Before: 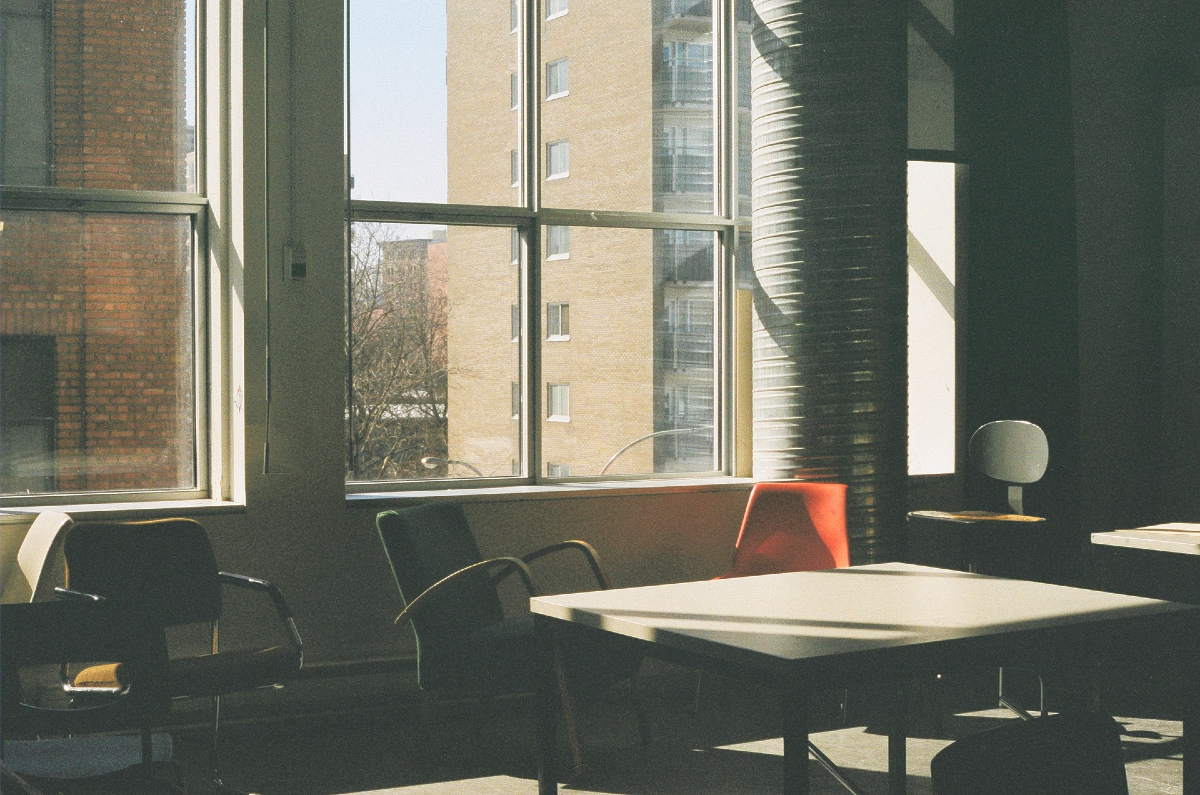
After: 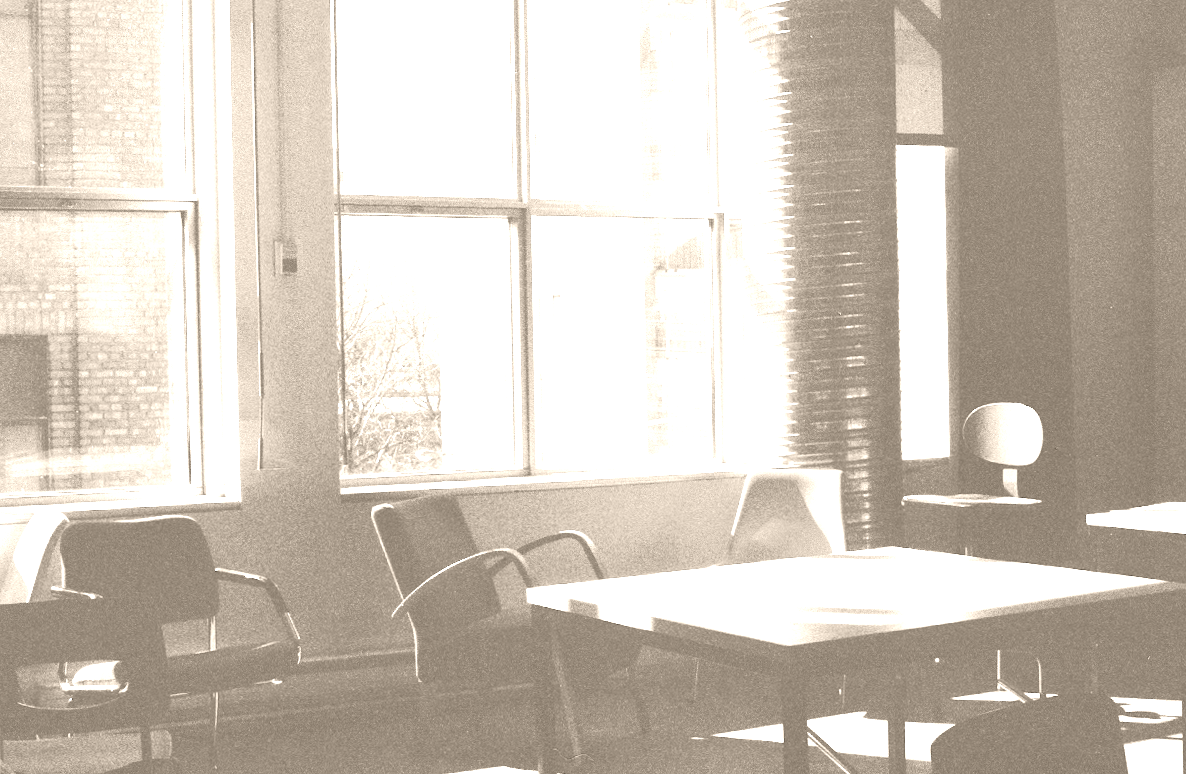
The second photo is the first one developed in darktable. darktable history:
tone curve: curves: ch0 [(0, 0) (0.641, 0.595) (1, 1)], color space Lab, linked channels, preserve colors none
colorize: hue 34.49°, saturation 35.33%, source mix 100%, version 1
base curve: curves: ch0 [(0, 0.003) (0.001, 0.002) (0.006, 0.004) (0.02, 0.022) (0.048, 0.086) (0.094, 0.234) (0.162, 0.431) (0.258, 0.629) (0.385, 0.8) (0.548, 0.918) (0.751, 0.988) (1, 1)], preserve colors none
rotate and perspective: rotation -1°, crop left 0.011, crop right 0.989, crop top 0.025, crop bottom 0.975
